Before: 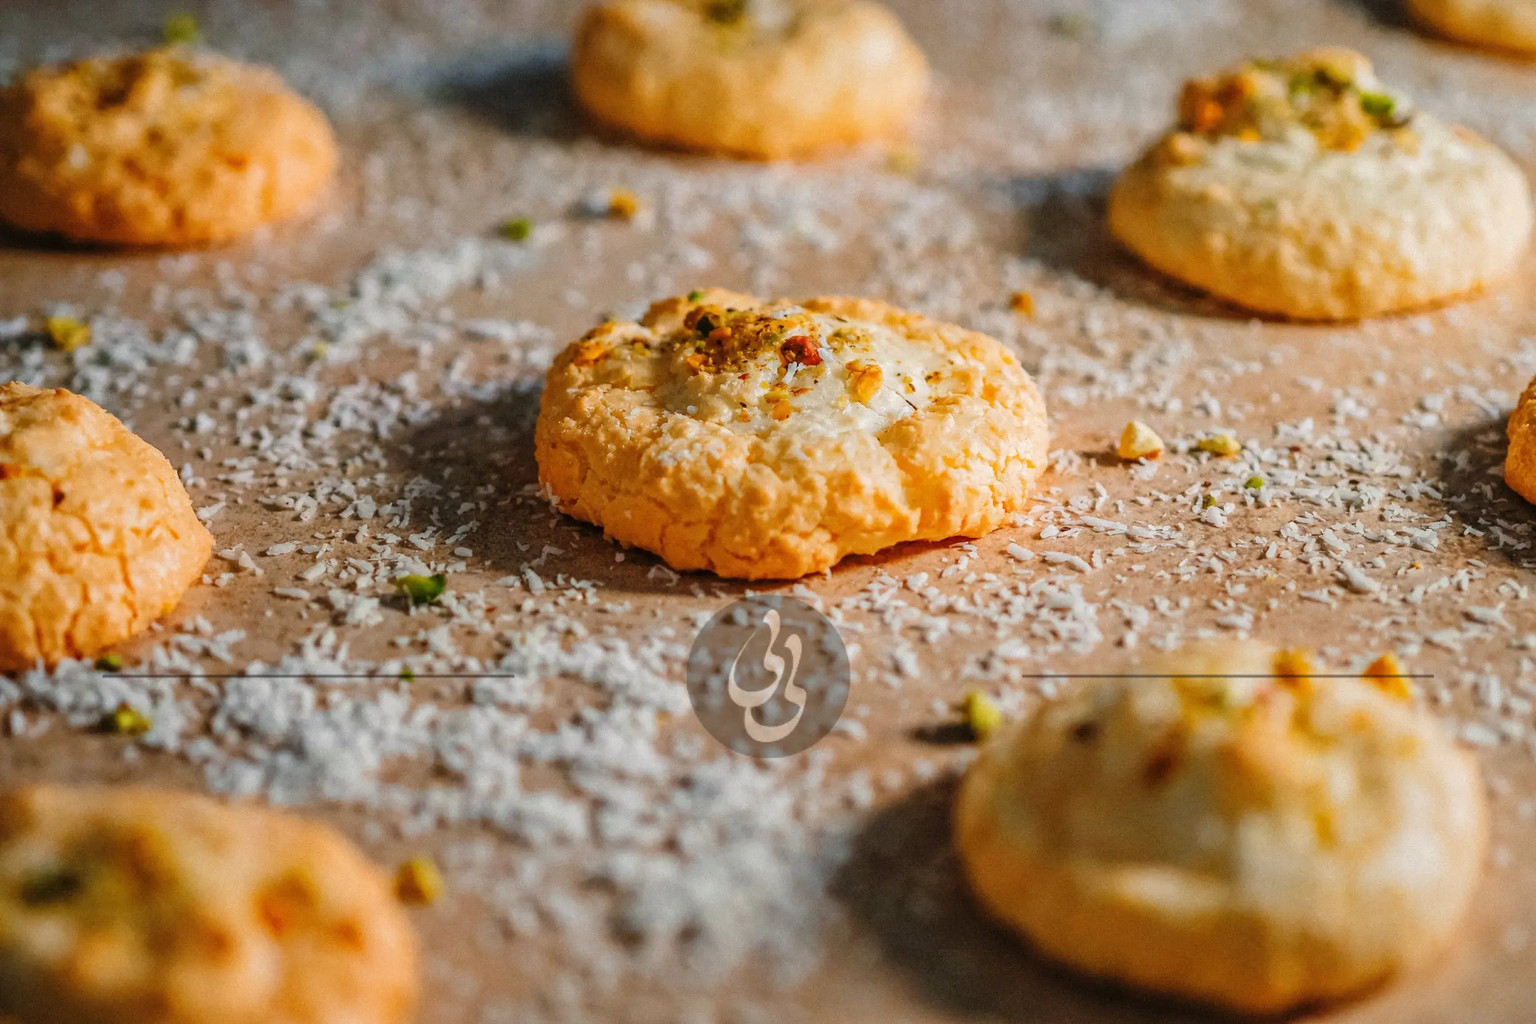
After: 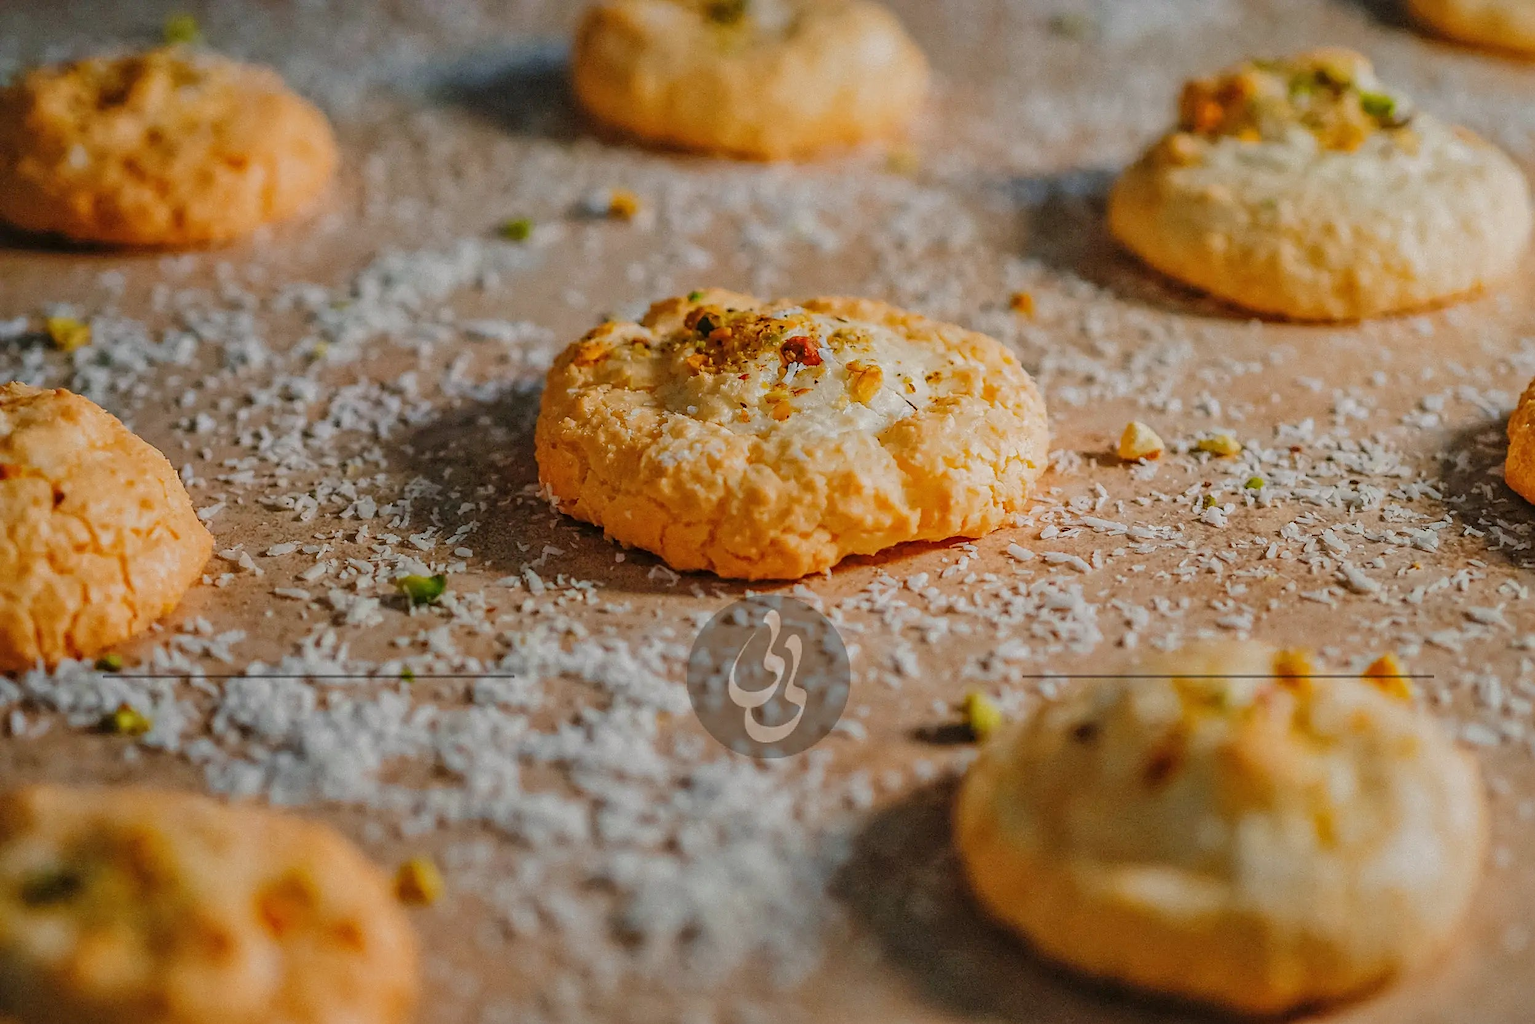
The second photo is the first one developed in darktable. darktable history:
sharpen: on, module defaults
tone equalizer: -8 EV 0.25 EV, -7 EV 0.417 EV, -6 EV 0.417 EV, -5 EV 0.25 EV, -3 EV -0.25 EV, -2 EV -0.417 EV, -1 EV -0.417 EV, +0 EV -0.25 EV, edges refinement/feathering 500, mask exposure compensation -1.57 EV, preserve details guided filter
